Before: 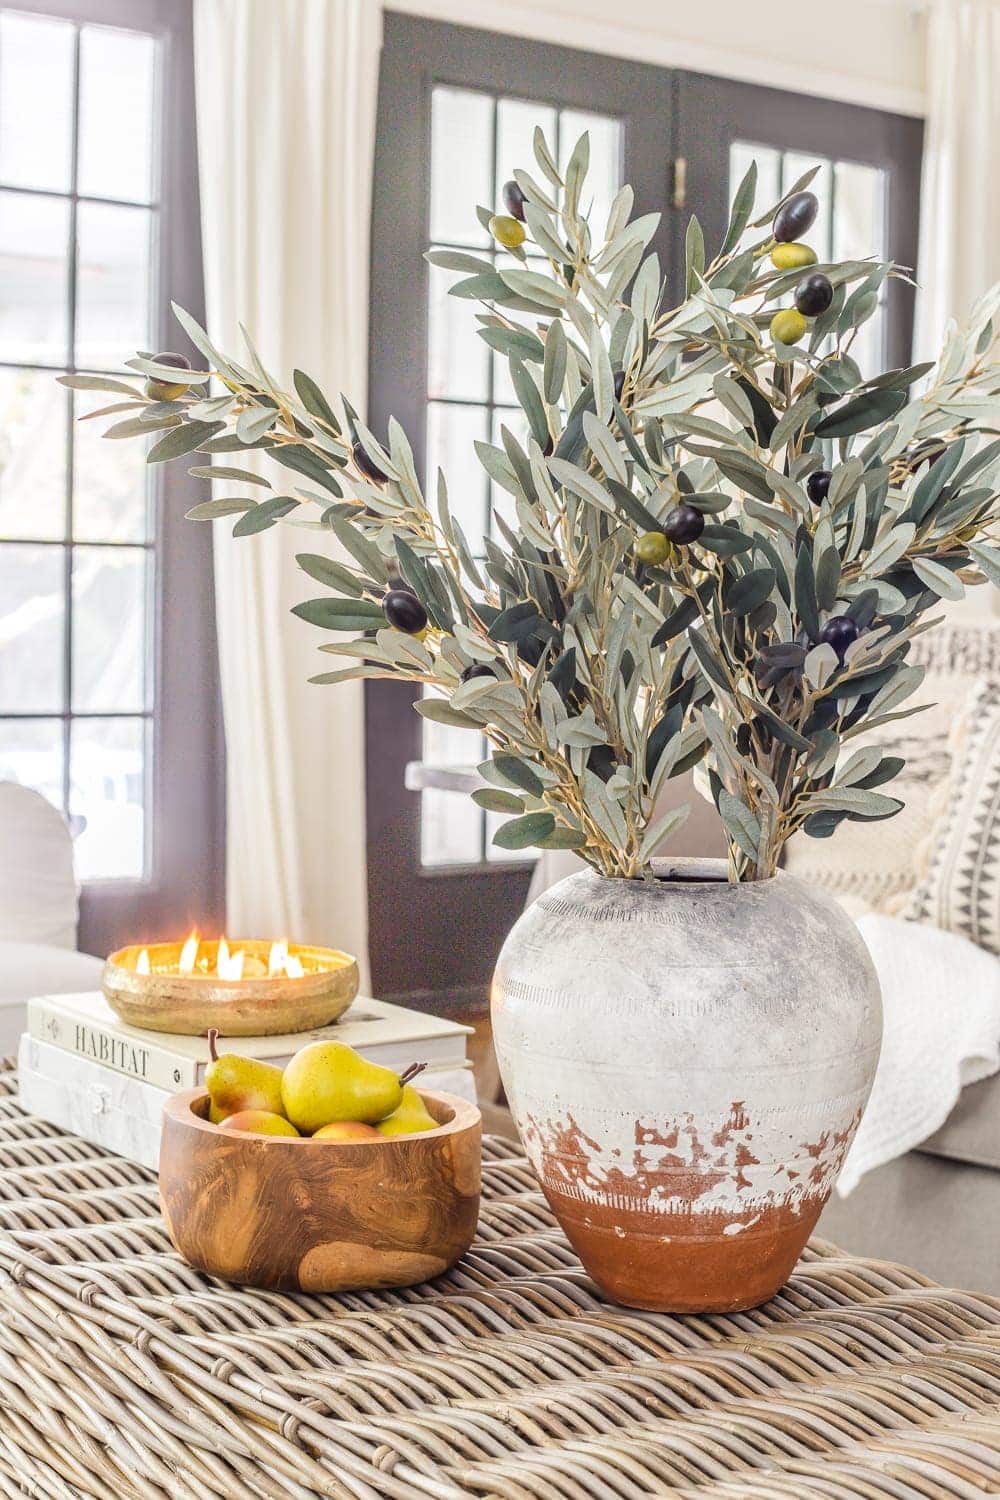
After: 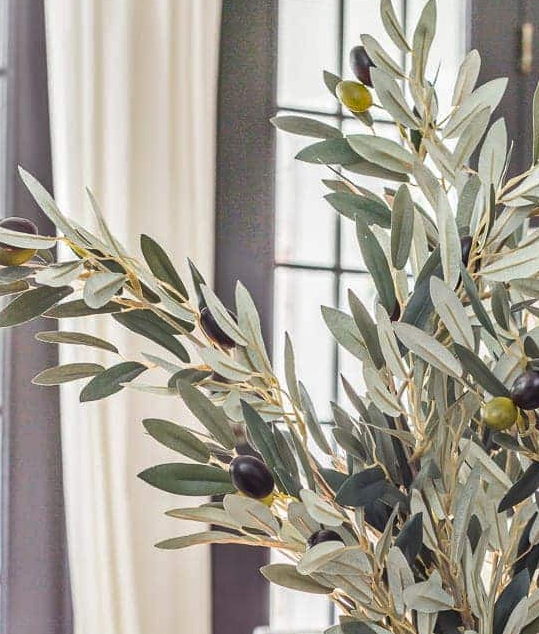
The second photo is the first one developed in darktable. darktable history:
crop: left 15.306%, top 9.065%, right 30.789%, bottom 48.638%
shadows and highlights: soften with gaussian
